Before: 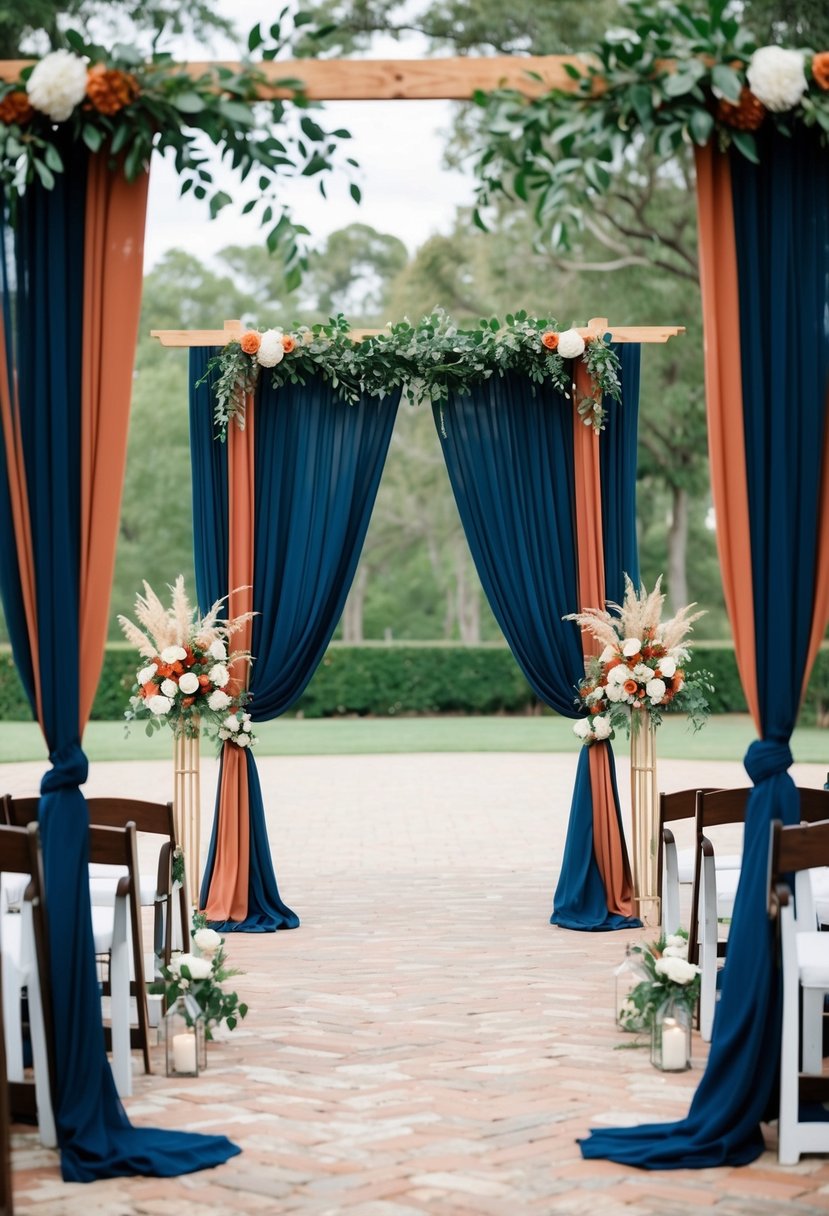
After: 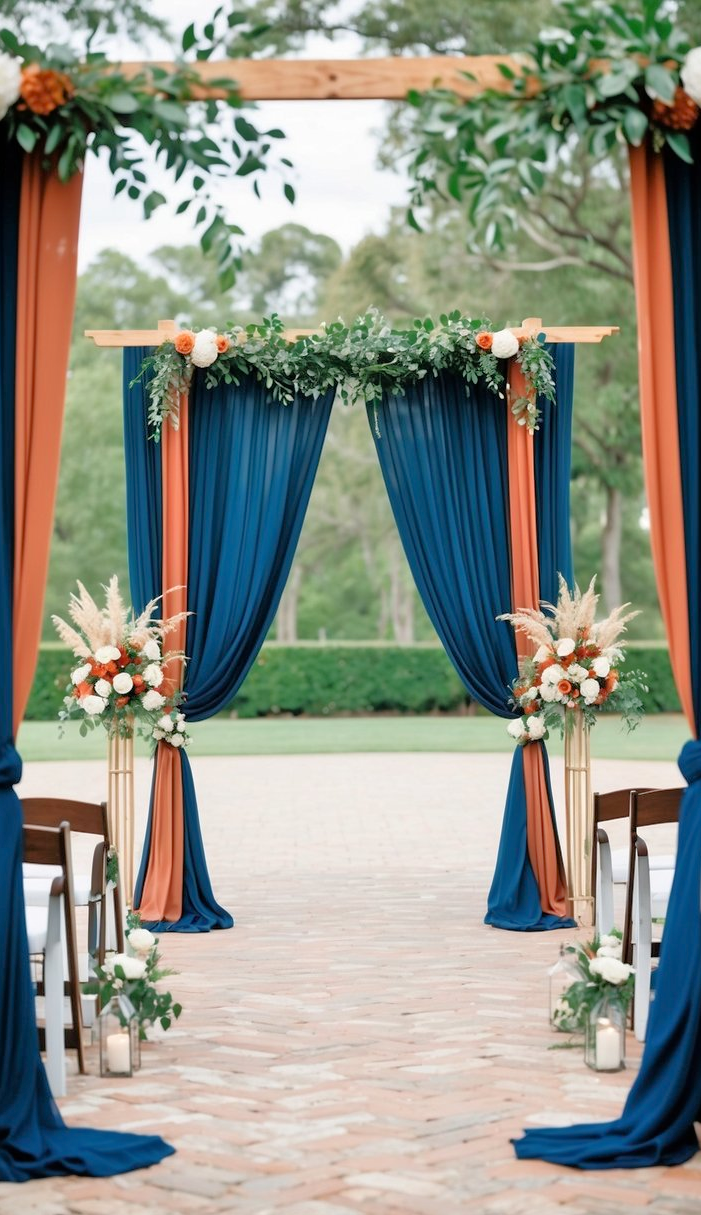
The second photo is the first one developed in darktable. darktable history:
crop: left 8.035%, right 7.365%
tone equalizer: -7 EV 0.147 EV, -6 EV 0.631 EV, -5 EV 1.14 EV, -4 EV 1.35 EV, -3 EV 1.15 EV, -2 EV 0.6 EV, -1 EV 0.157 EV
